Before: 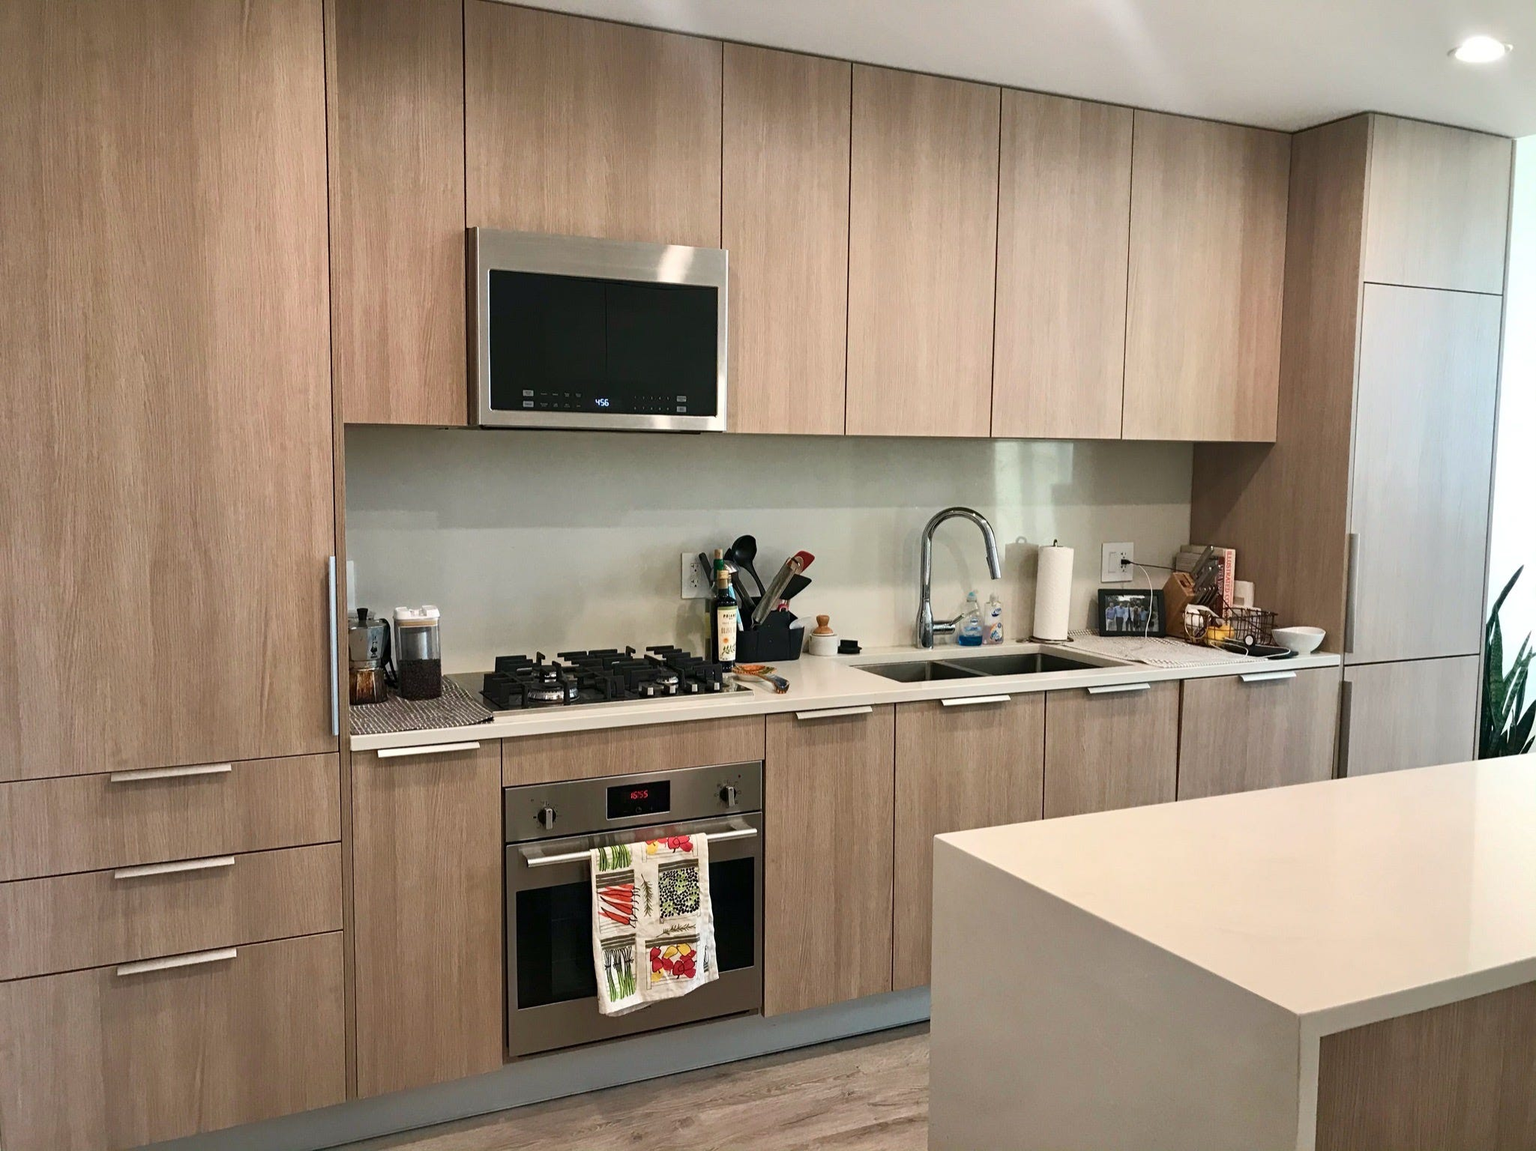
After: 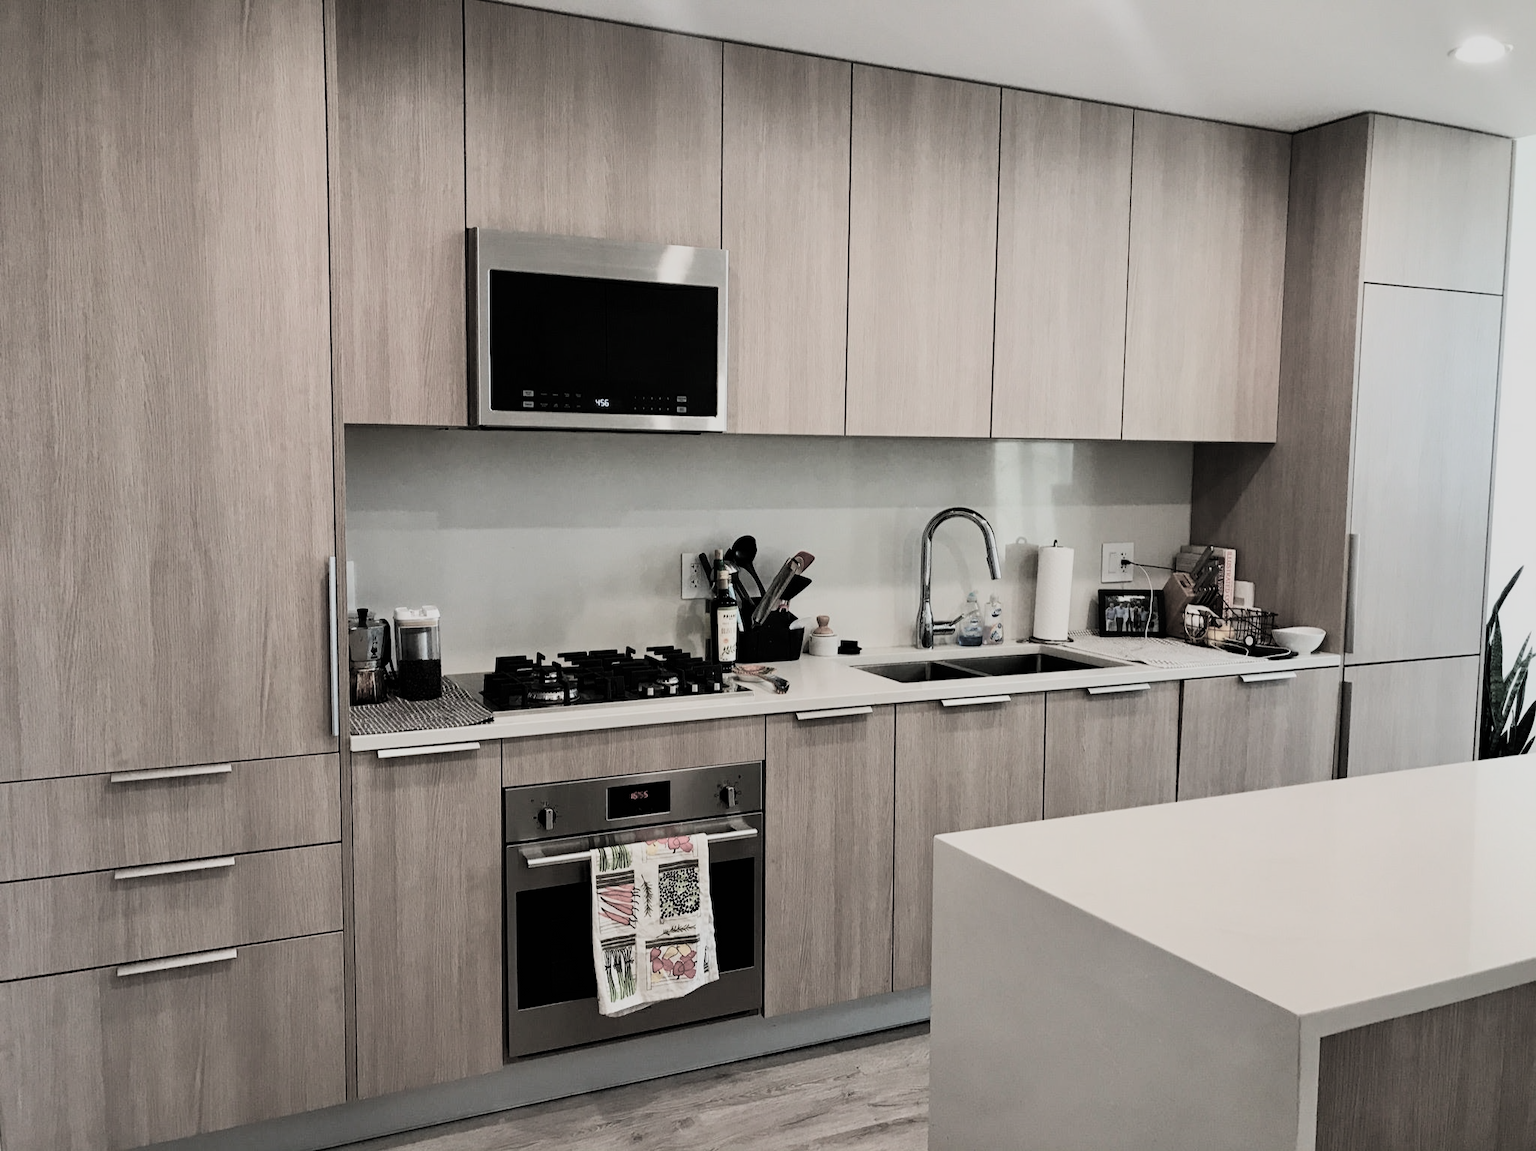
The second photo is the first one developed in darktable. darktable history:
filmic rgb: black relative exposure -5.02 EV, white relative exposure 3.96 EV, hardness 2.88, contrast 1.298, highlights saturation mix -30.71%, color science v5 (2021), contrast in shadows safe, contrast in highlights safe
